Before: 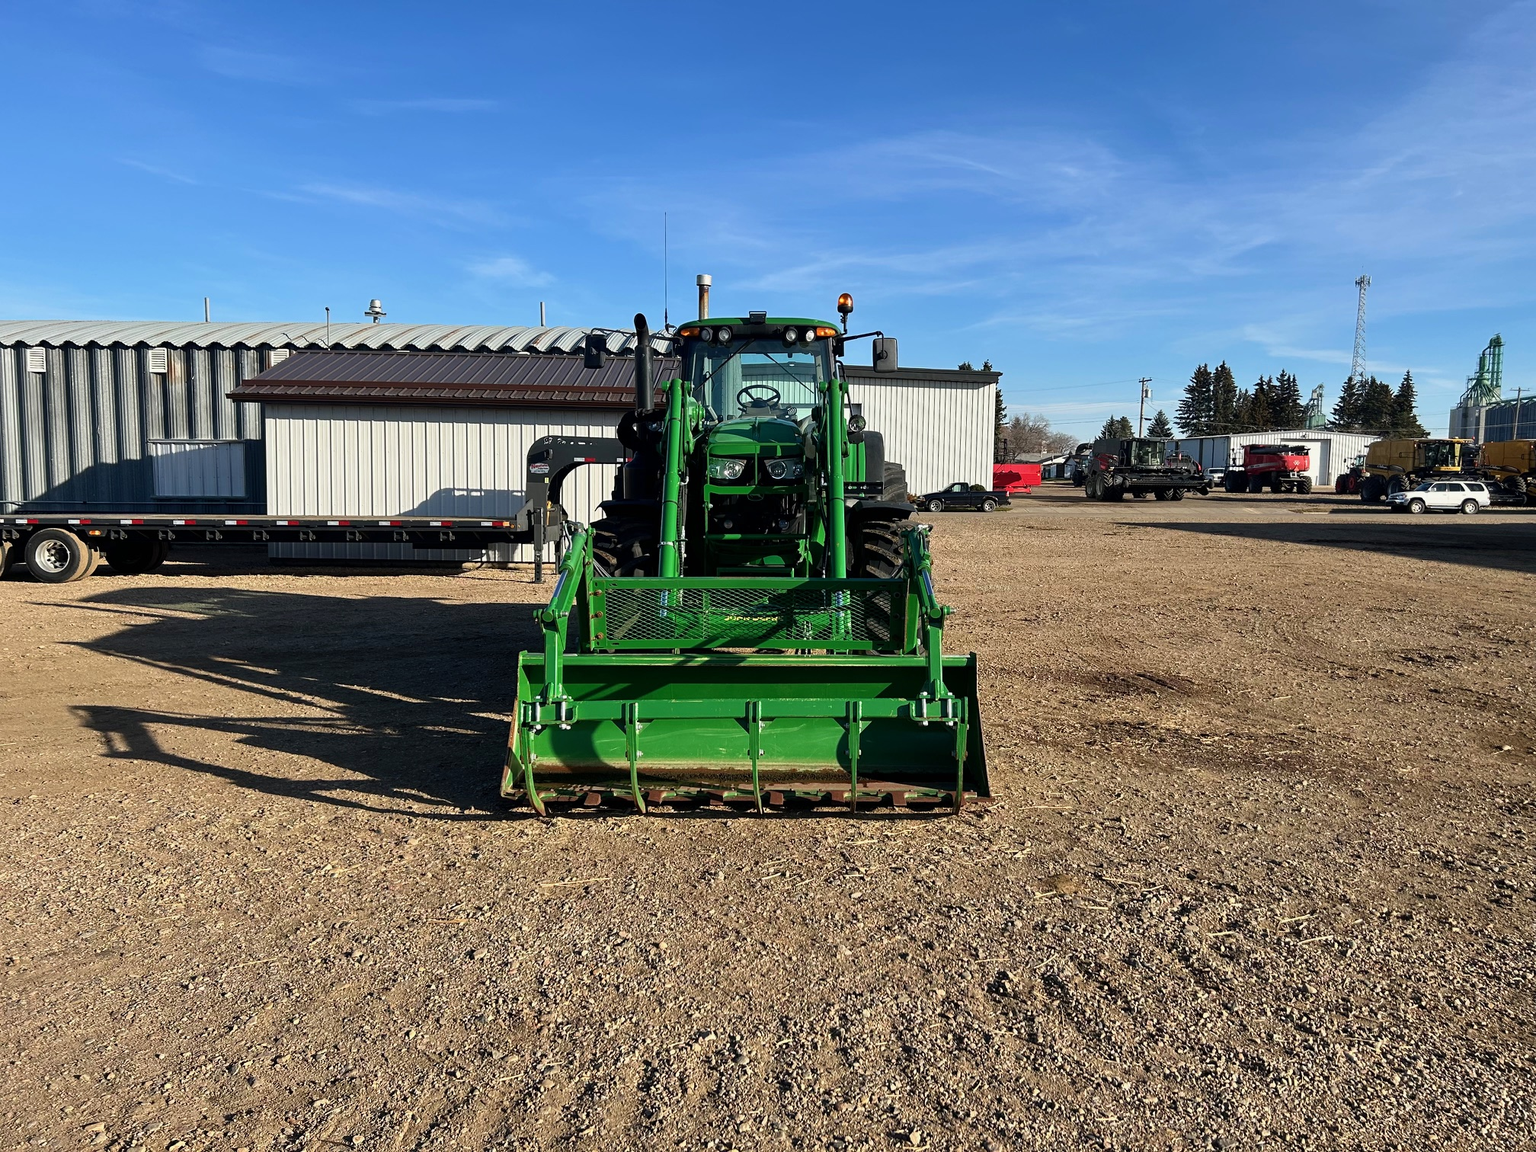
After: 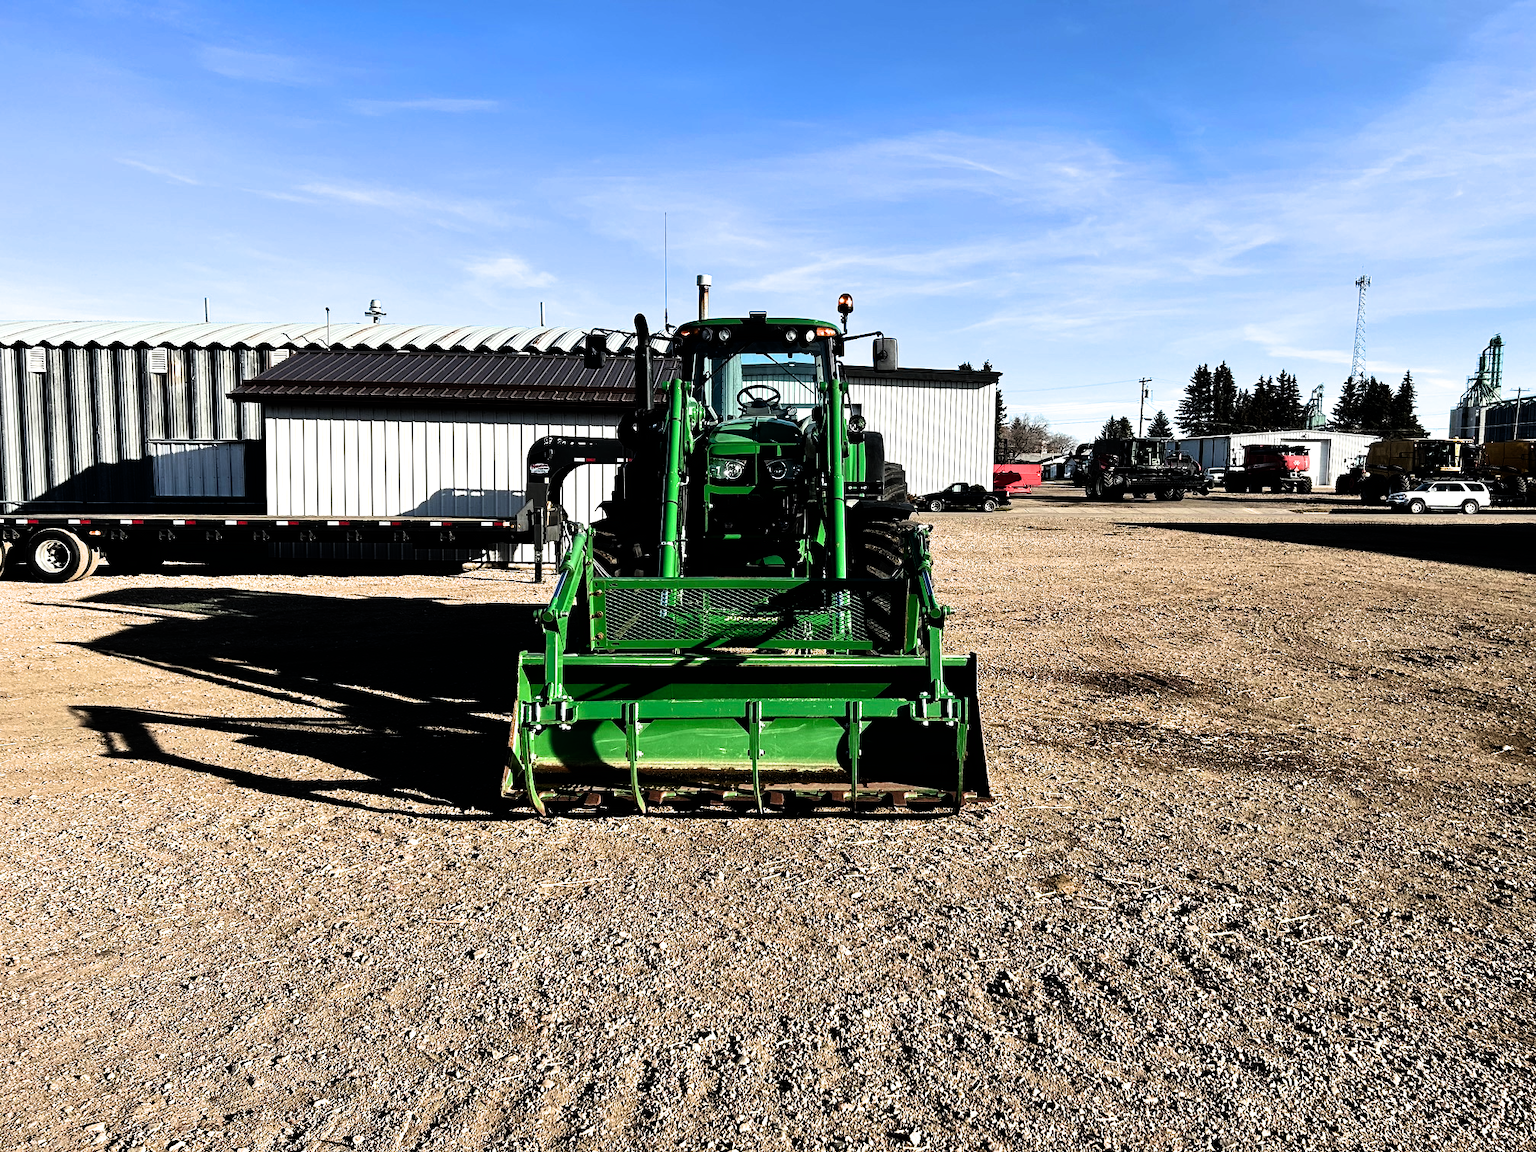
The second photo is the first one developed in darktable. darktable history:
tone equalizer: -8 EV -0.727 EV, -7 EV -0.703 EV, -6 EV -0.631 EV, -5 EV -0.389 EV, -3 EV 0.365 EV, -2 EV 0.6 EV, -1 EV 0.682 EV, +0 EV 0.733 EV, edges refinement/feathering 500, mask exposure compensation -1.57 EV, preserve details no
filmic rgb: black relative exposure -6.47 EV, white relative exposure 2.42 EV, target white luminance 99.993%, hardness 5.24, latitude 0.44%, contrast 1.425, highlights saturation mix 2.99%
